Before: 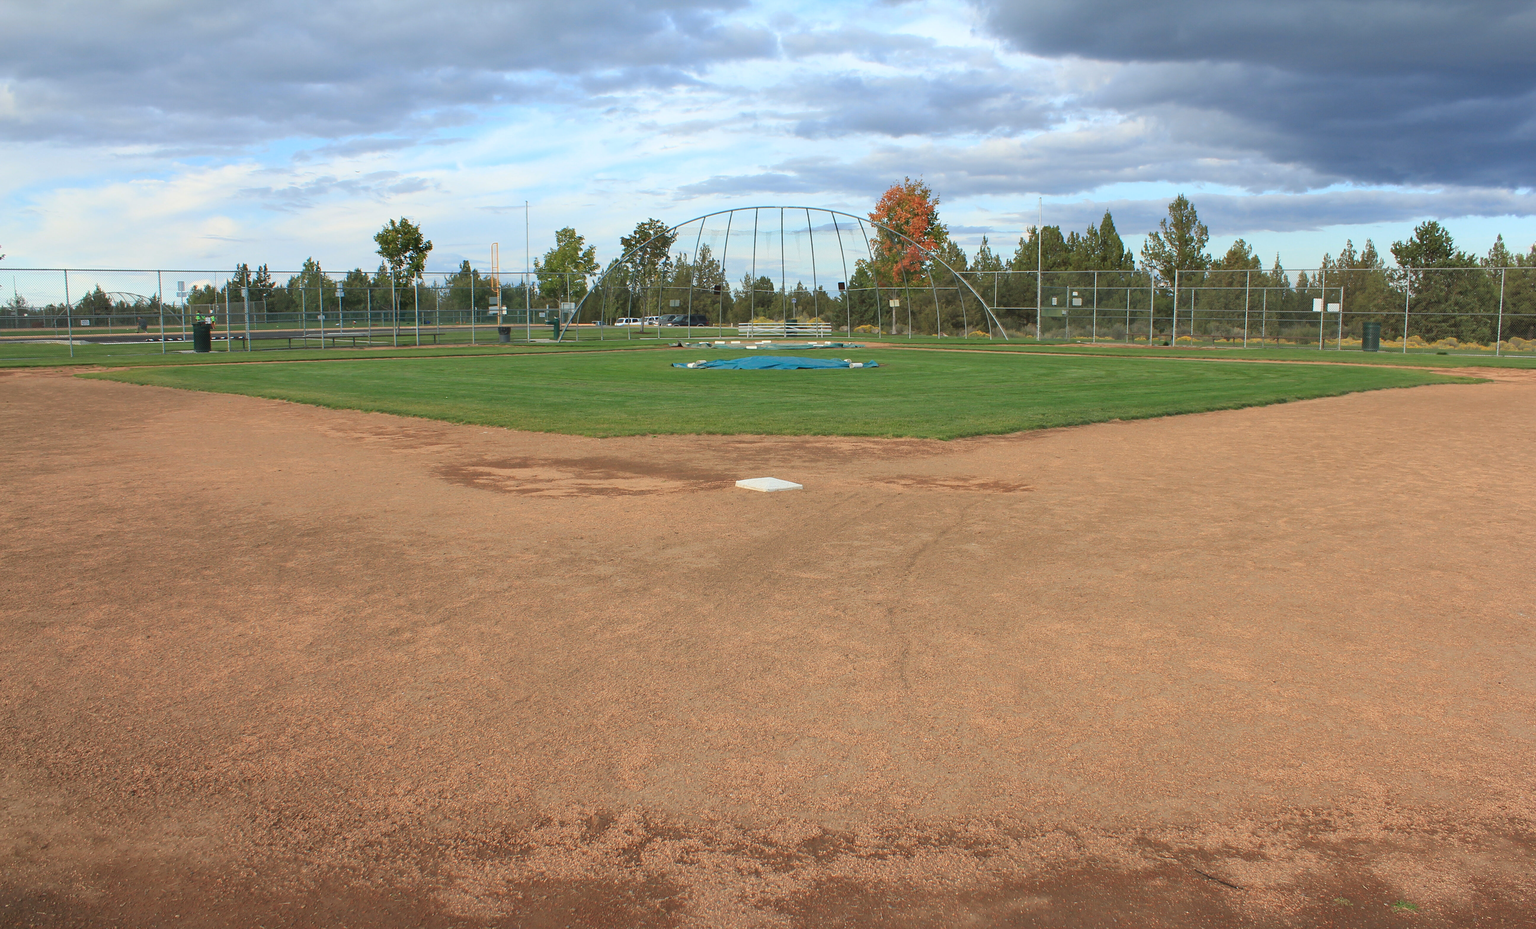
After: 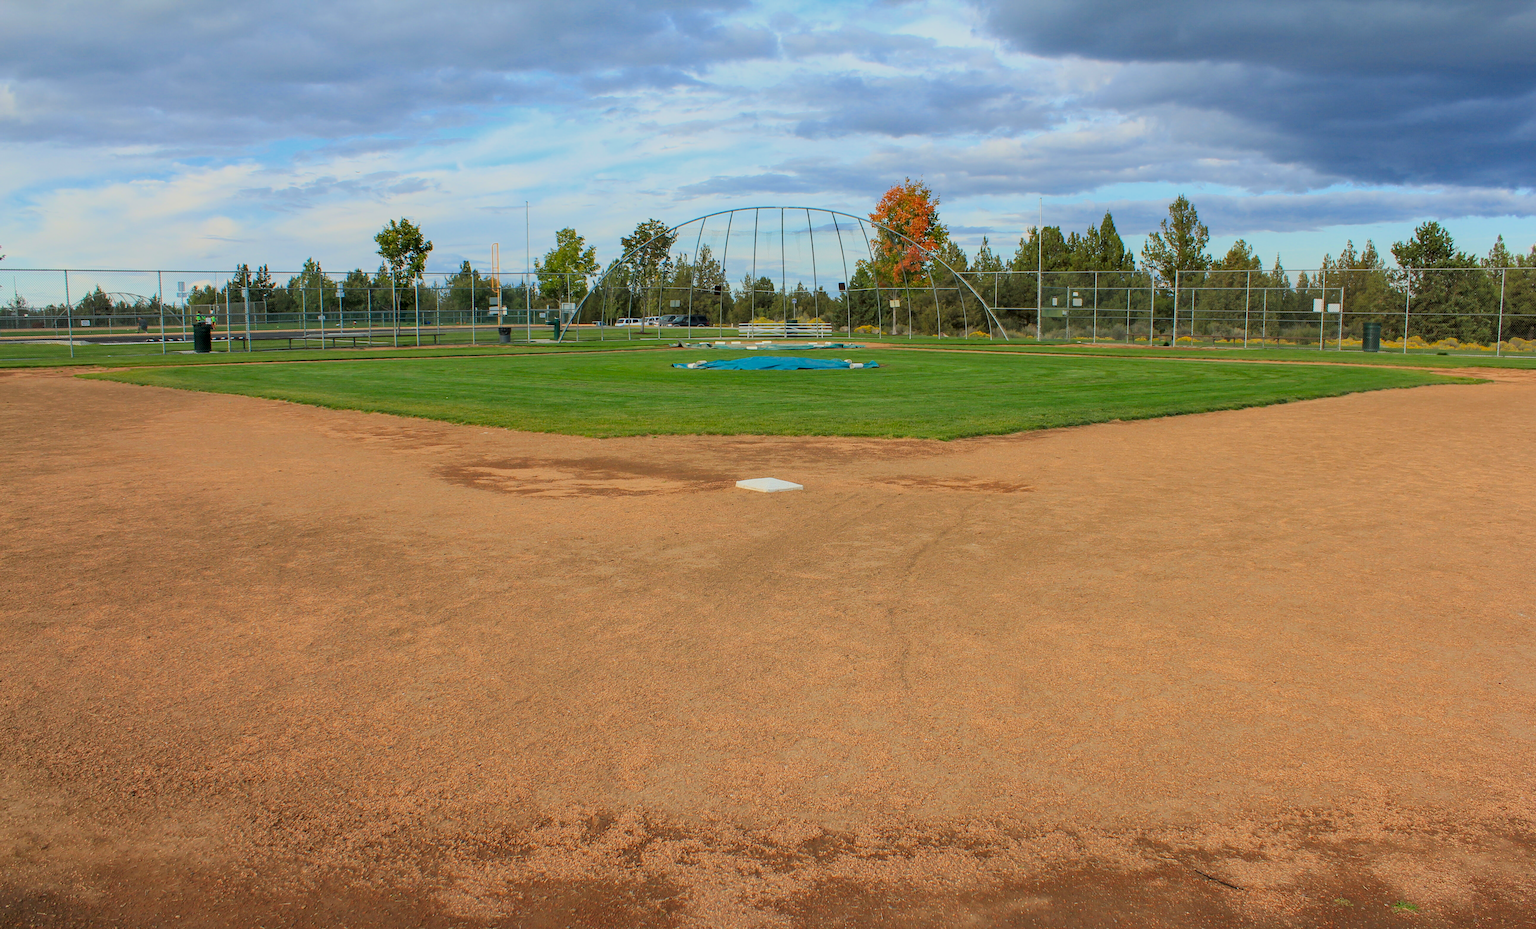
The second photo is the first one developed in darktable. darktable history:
filmic rgb: black relative exposure -7.48 EV, white relative exposure 4.83 EV, hardness 3.4, color science v6 (2022)
local contrast: on, module defaults
color balance rgb: perceptual saturation grading › global saturation 25%, global vibrance 20%
tone equalizer: on, module defaults
